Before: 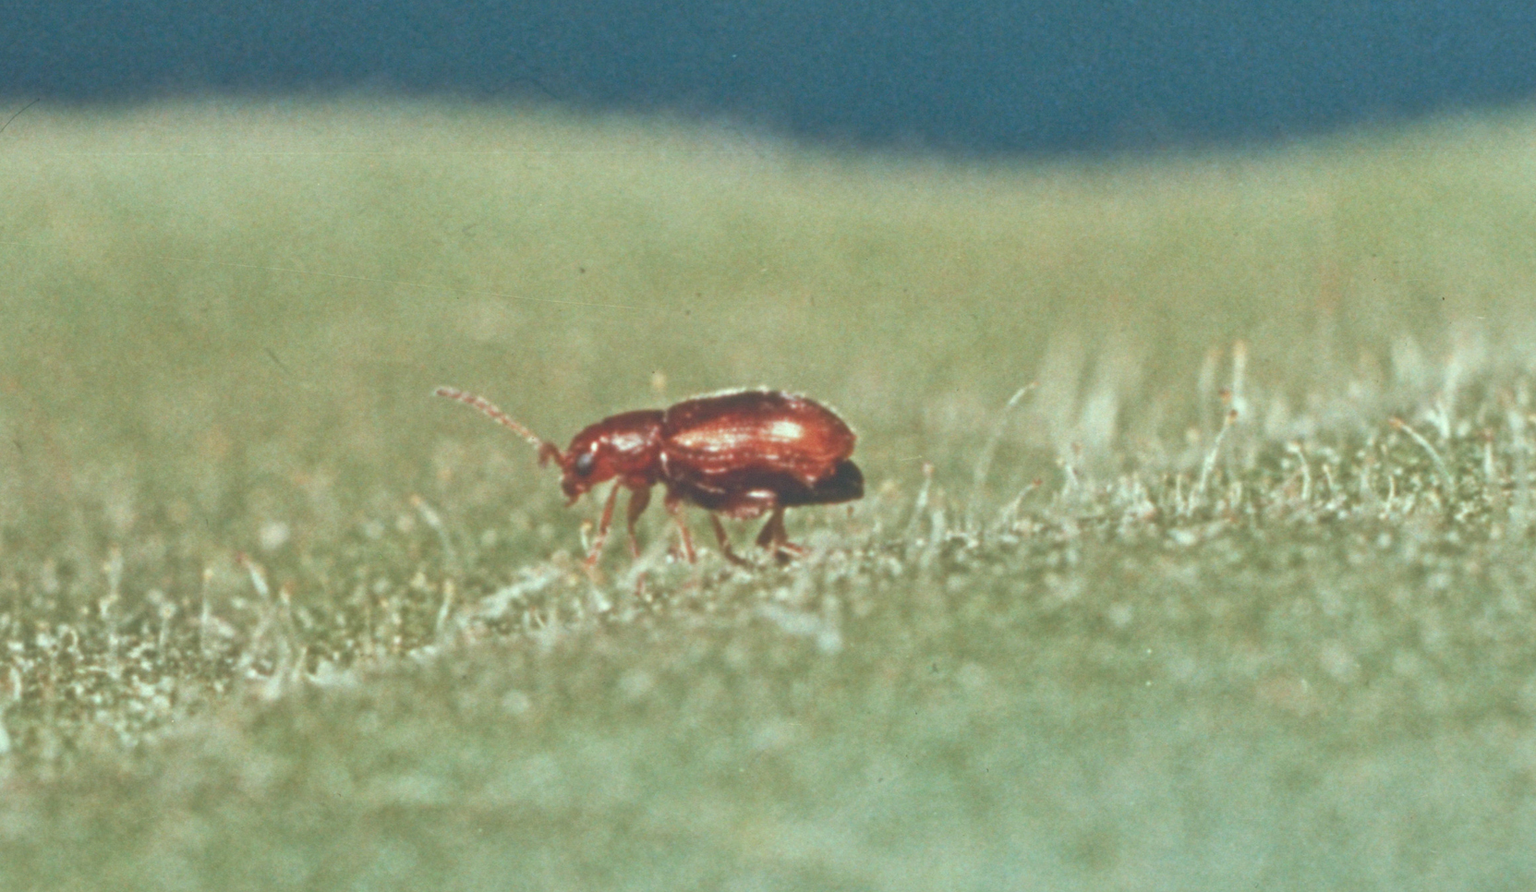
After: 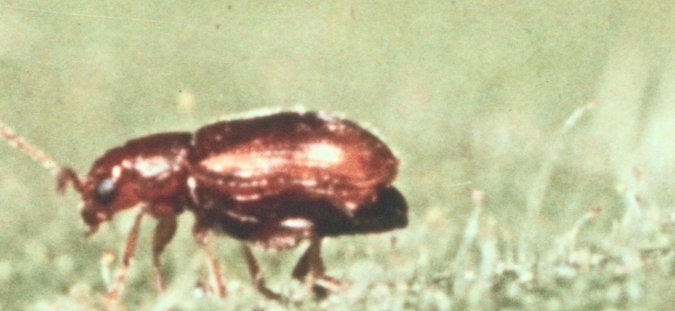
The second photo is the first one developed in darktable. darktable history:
crop: left 31.743%, top 32.394%, right 27.653%, bottom 35.317%
contrast brightness saturation: contrast 0.38, brightness 0.106
